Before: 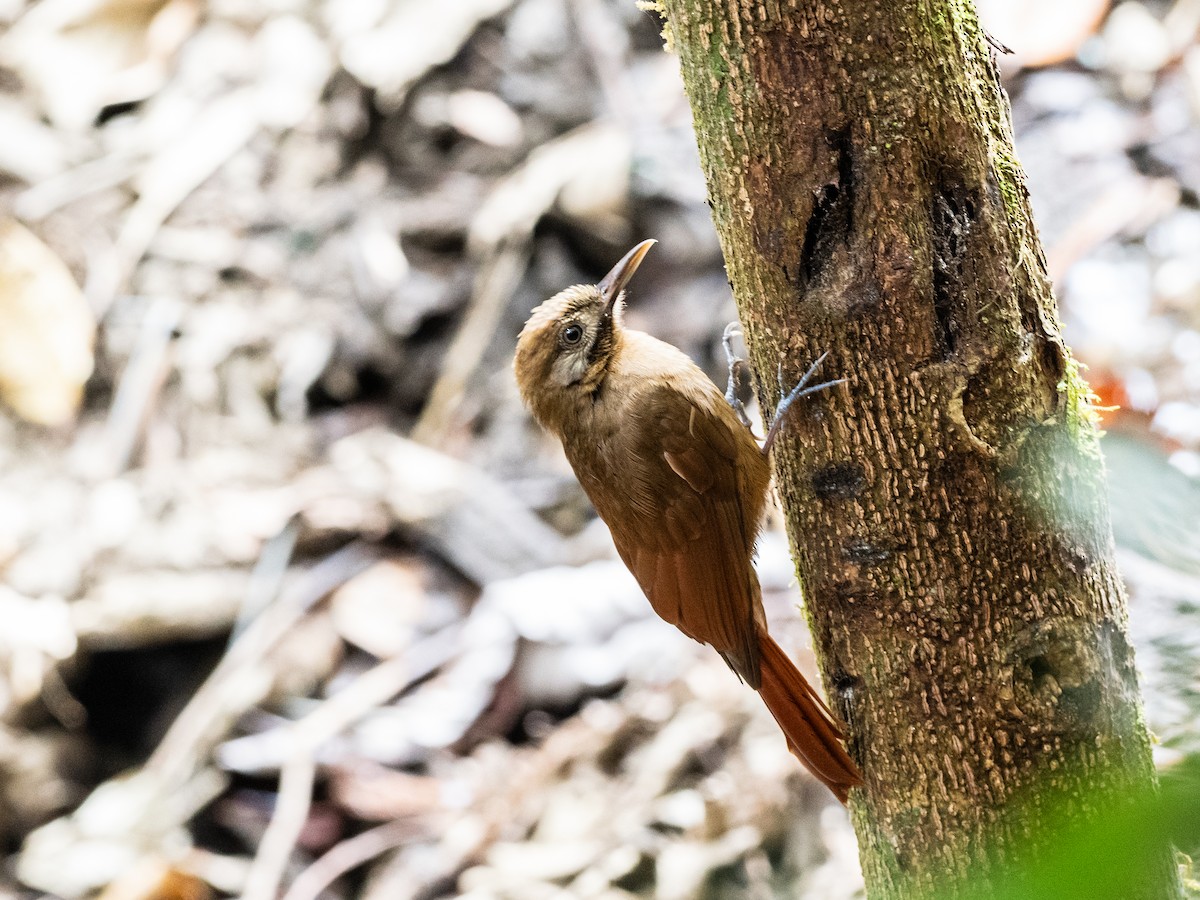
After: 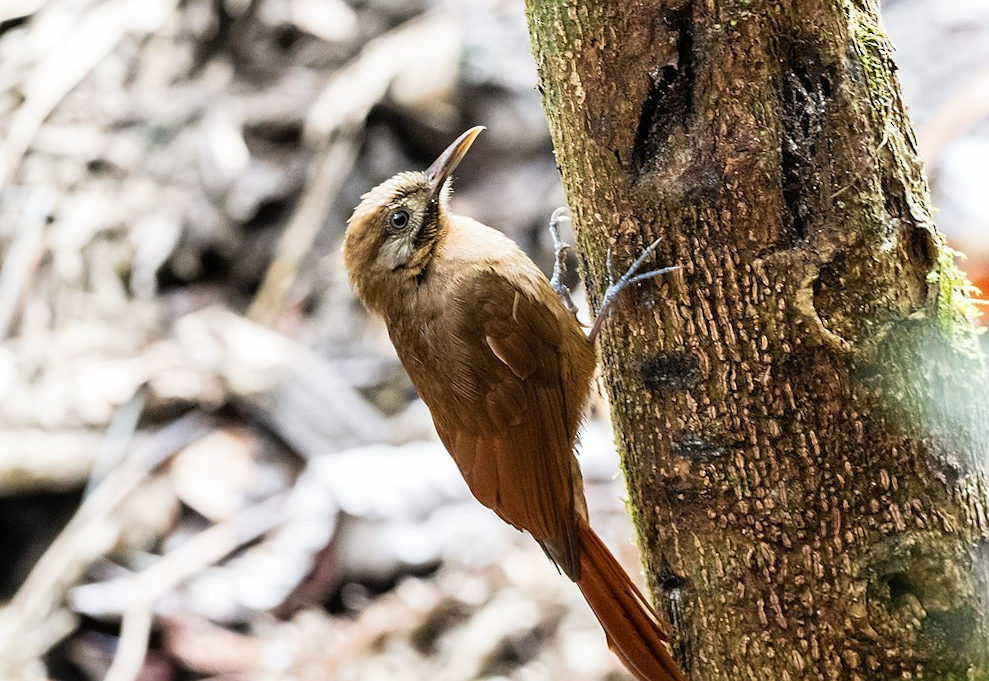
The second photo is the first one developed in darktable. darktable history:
crop: left 6.446%, top 8.188%, right 9.538%, bottom 3.548%
rotate and perspective: rotation 1.69°, lens shift (vertical) -0.023, lens shift (horizontal) -0.291, crop left 0.025, crop right 0.988, crop top 0.092, crop bottom 0.842
sharpen: radius 0.969, amount 0.604
